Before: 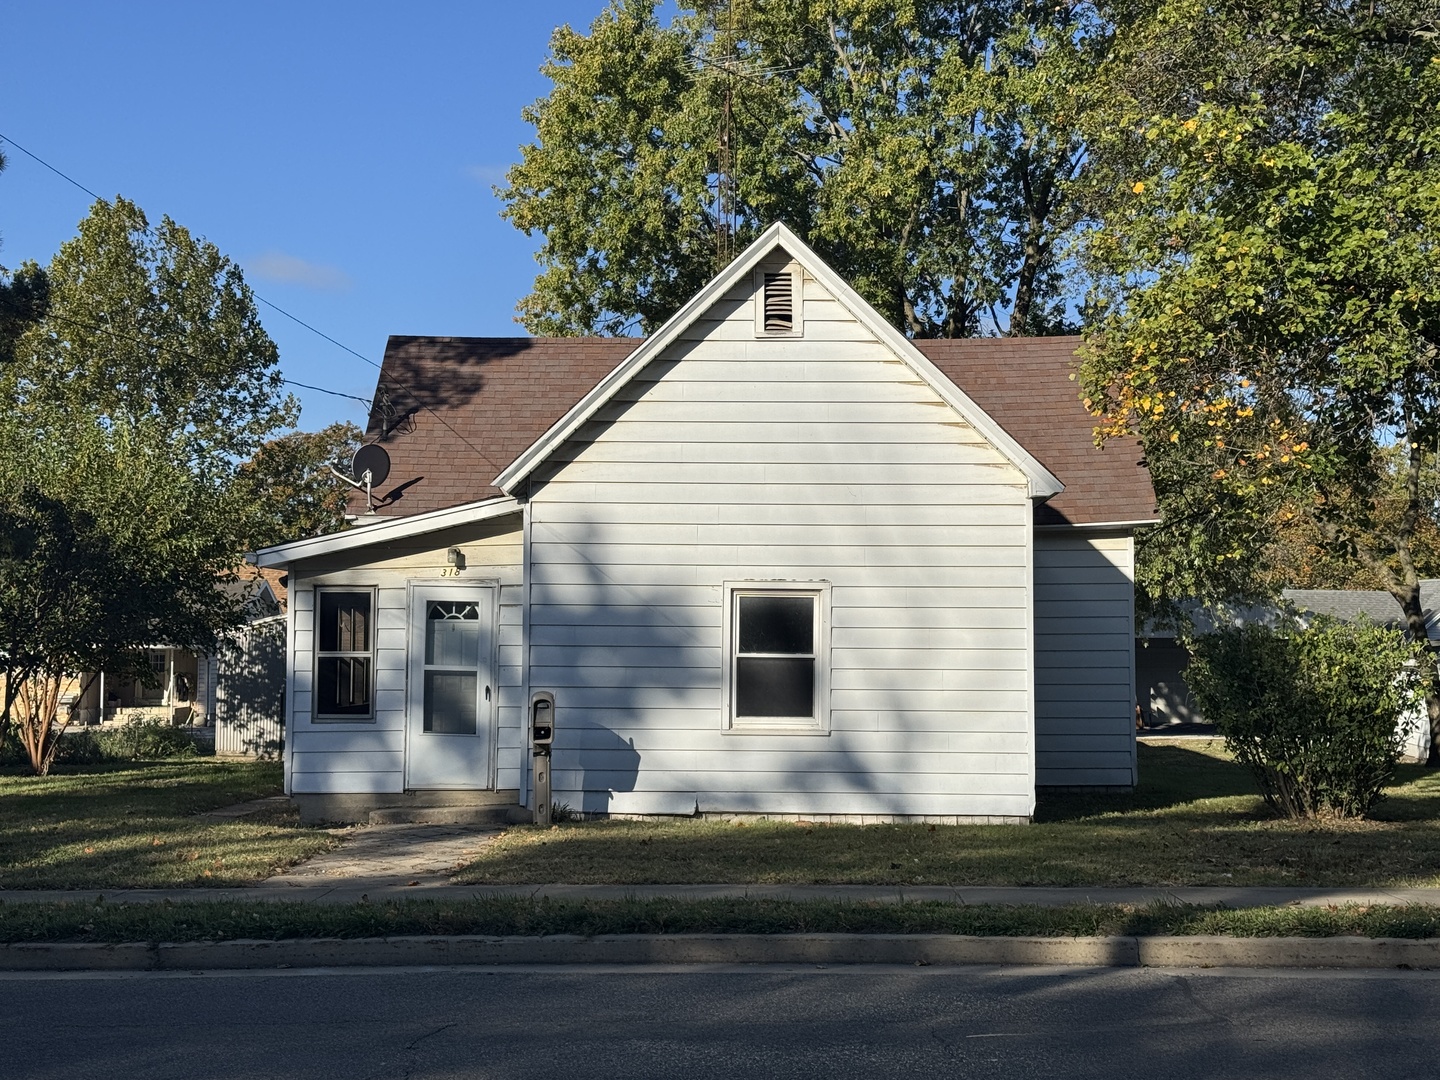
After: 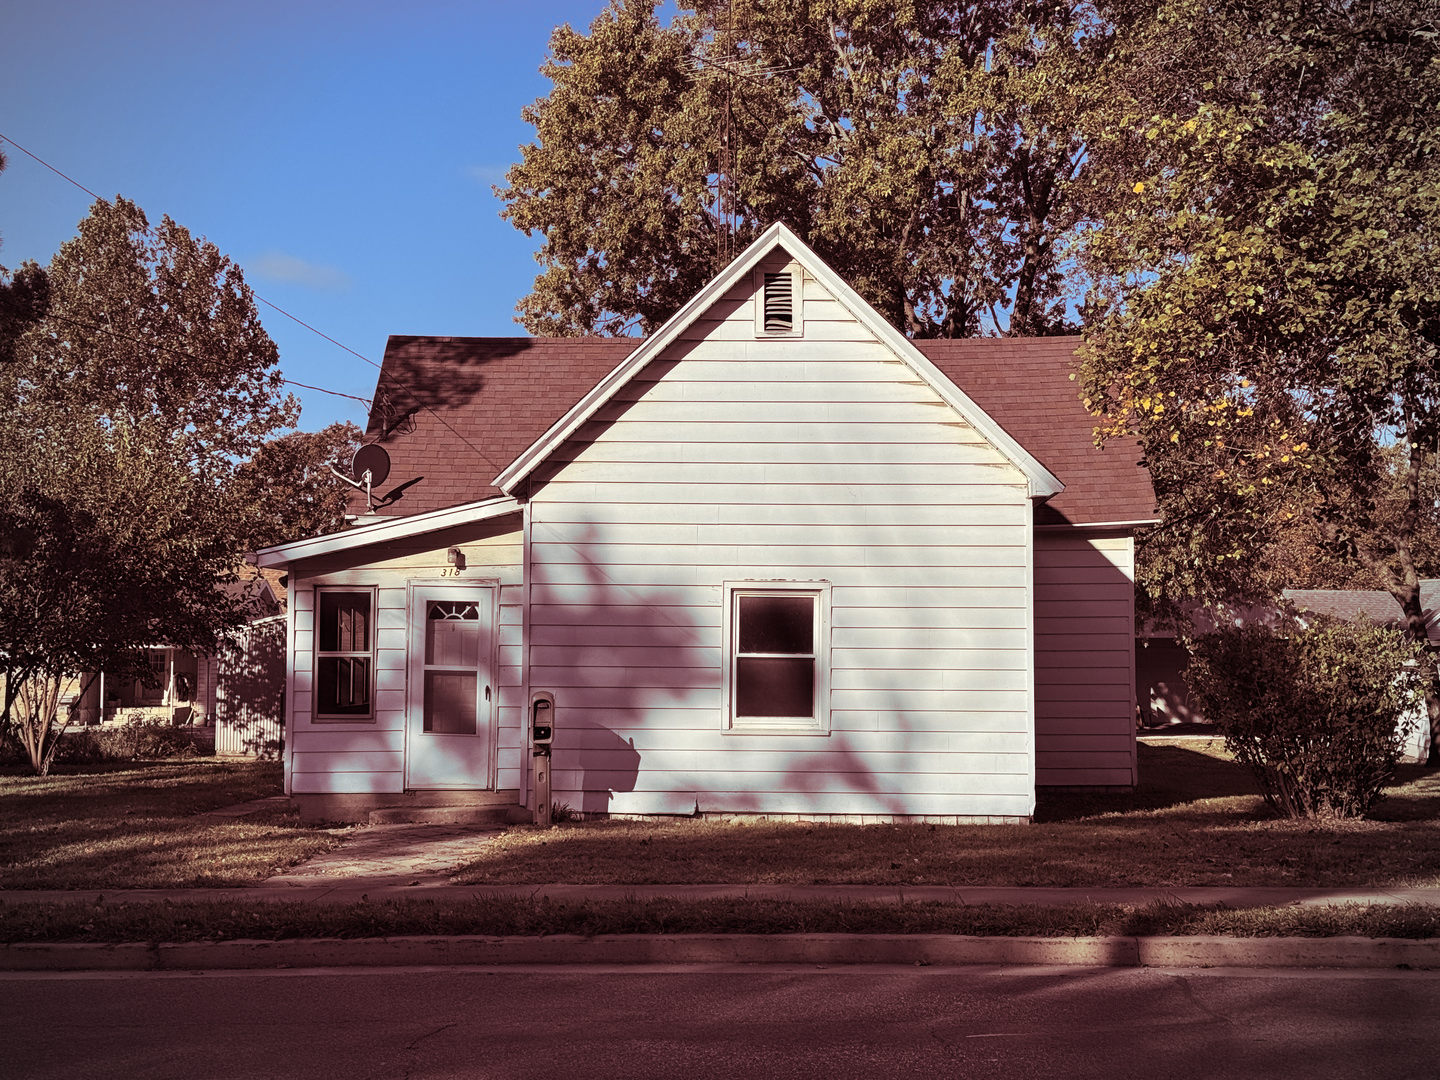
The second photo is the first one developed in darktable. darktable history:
vignetting: fall-off radius 60.92%
split-toning: highlights › hue 187.2°, highlights › saturation 0.83, balance -68.05, compress 56.43%
